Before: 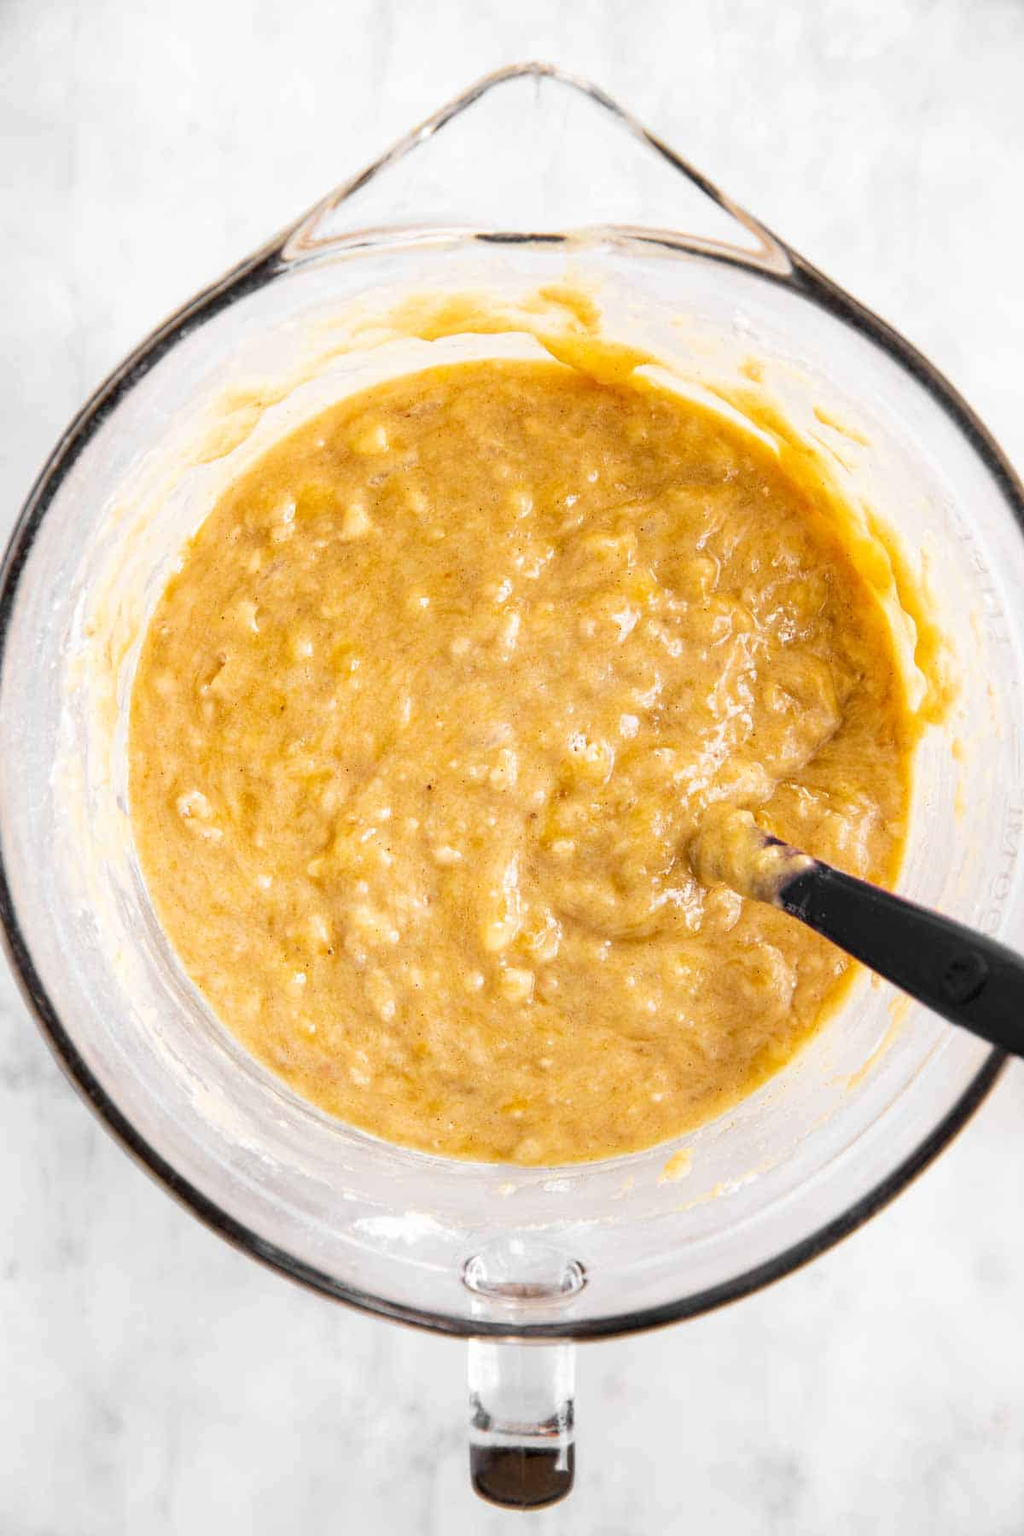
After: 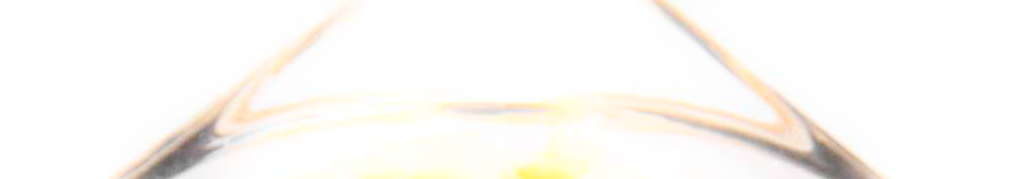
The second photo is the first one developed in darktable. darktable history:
crop and rotate: left 9.644%, top 9.491%, right 6.021%, bottom 80.509%
bloom: size 5%, threshold 95%, strength 15%
tone equalizer: on, module defaults
